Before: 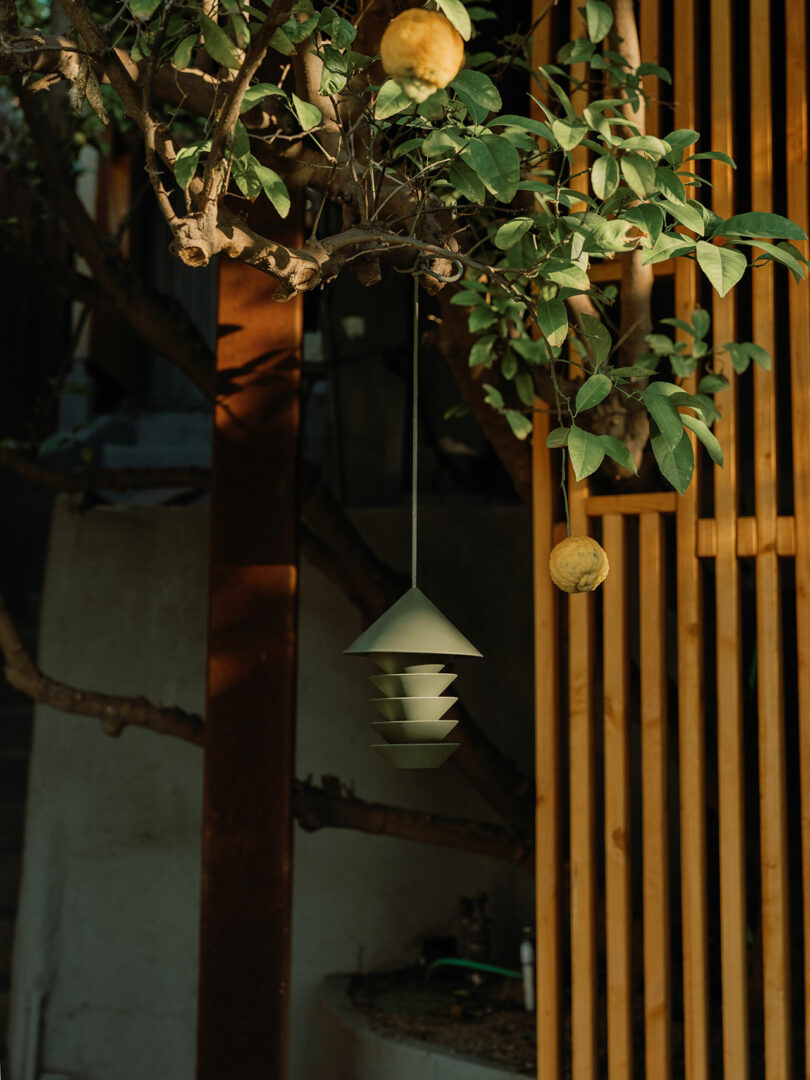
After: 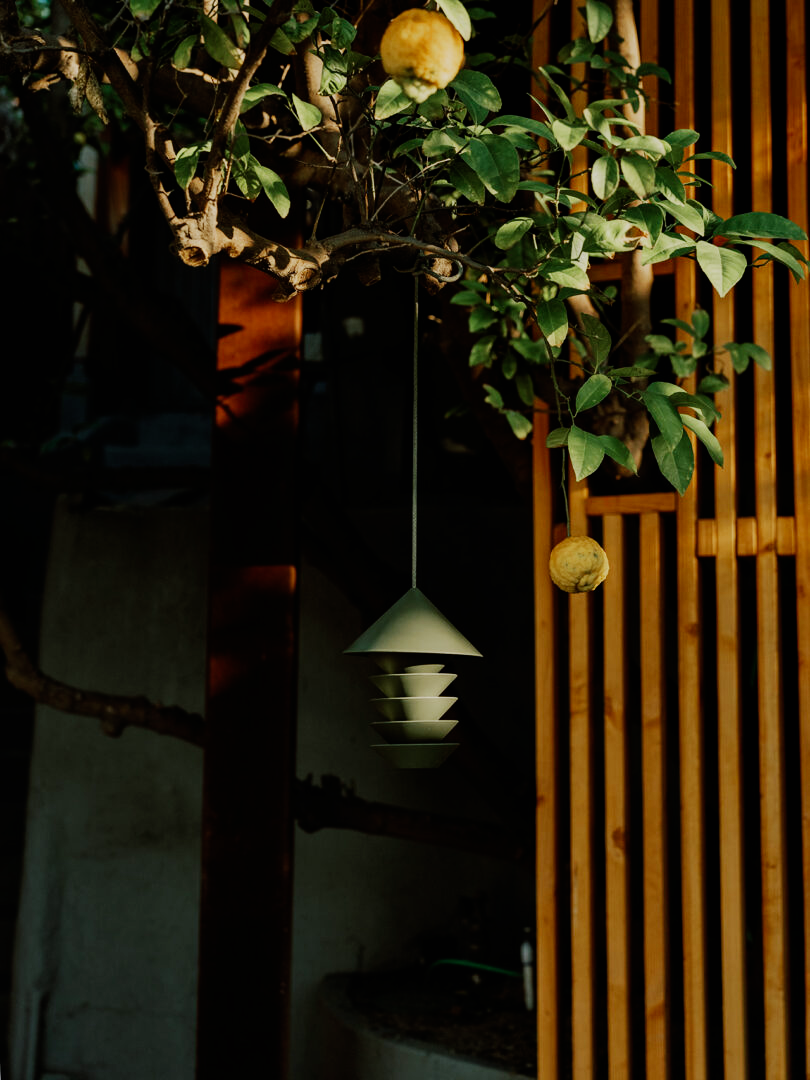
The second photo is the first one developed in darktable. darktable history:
white balance: red 0.976, blue 1.04
sigmoid: contrast 1.7, skew -0.2, preserve hue 0%, red attenuation 0.1, red rotation 0.035, green attenuation 0.1, green rotation -0.017, blue attenuation 0.15, blue rotation -0.052, base primaries Rec2020
